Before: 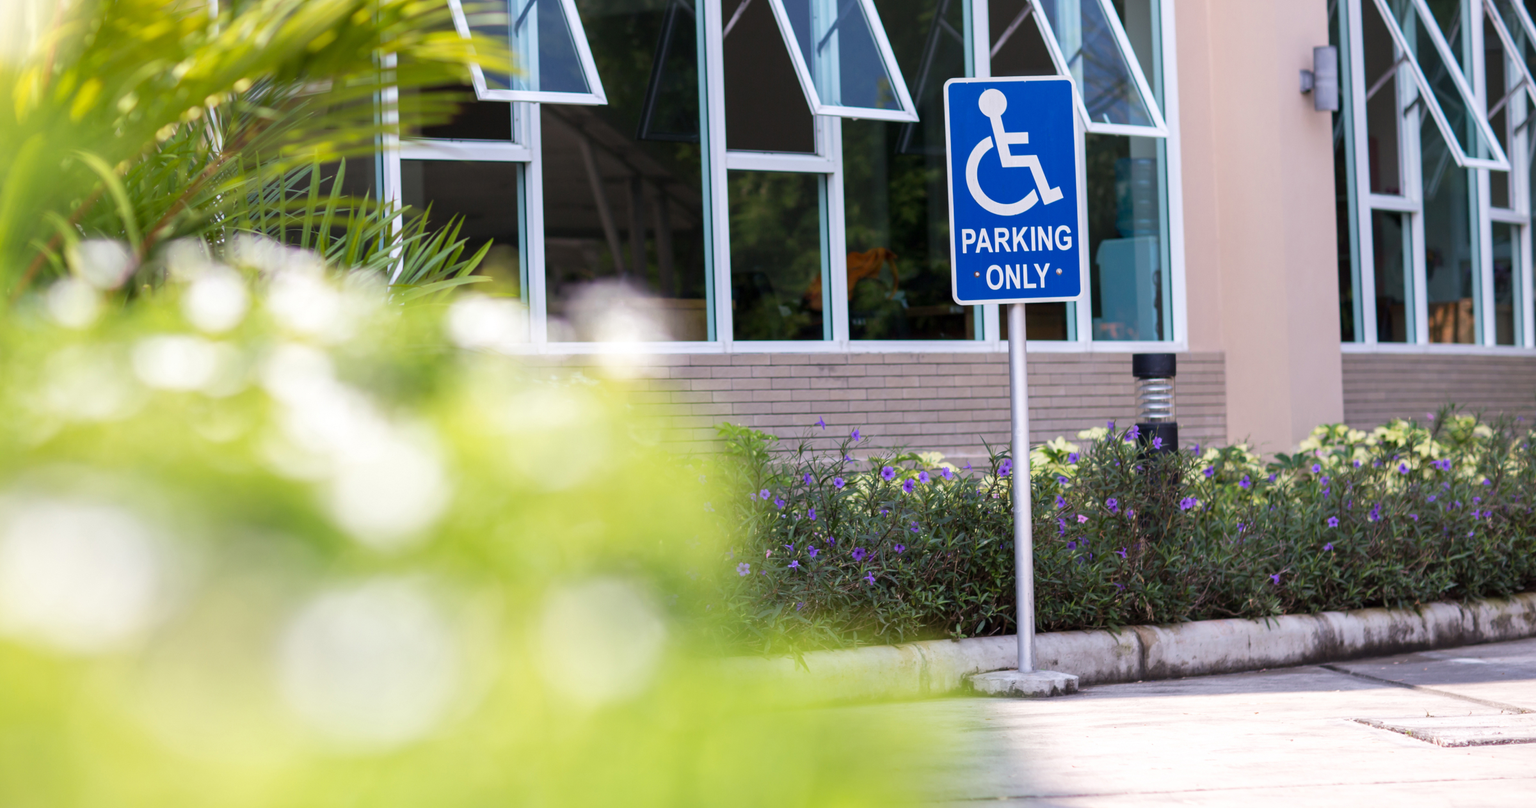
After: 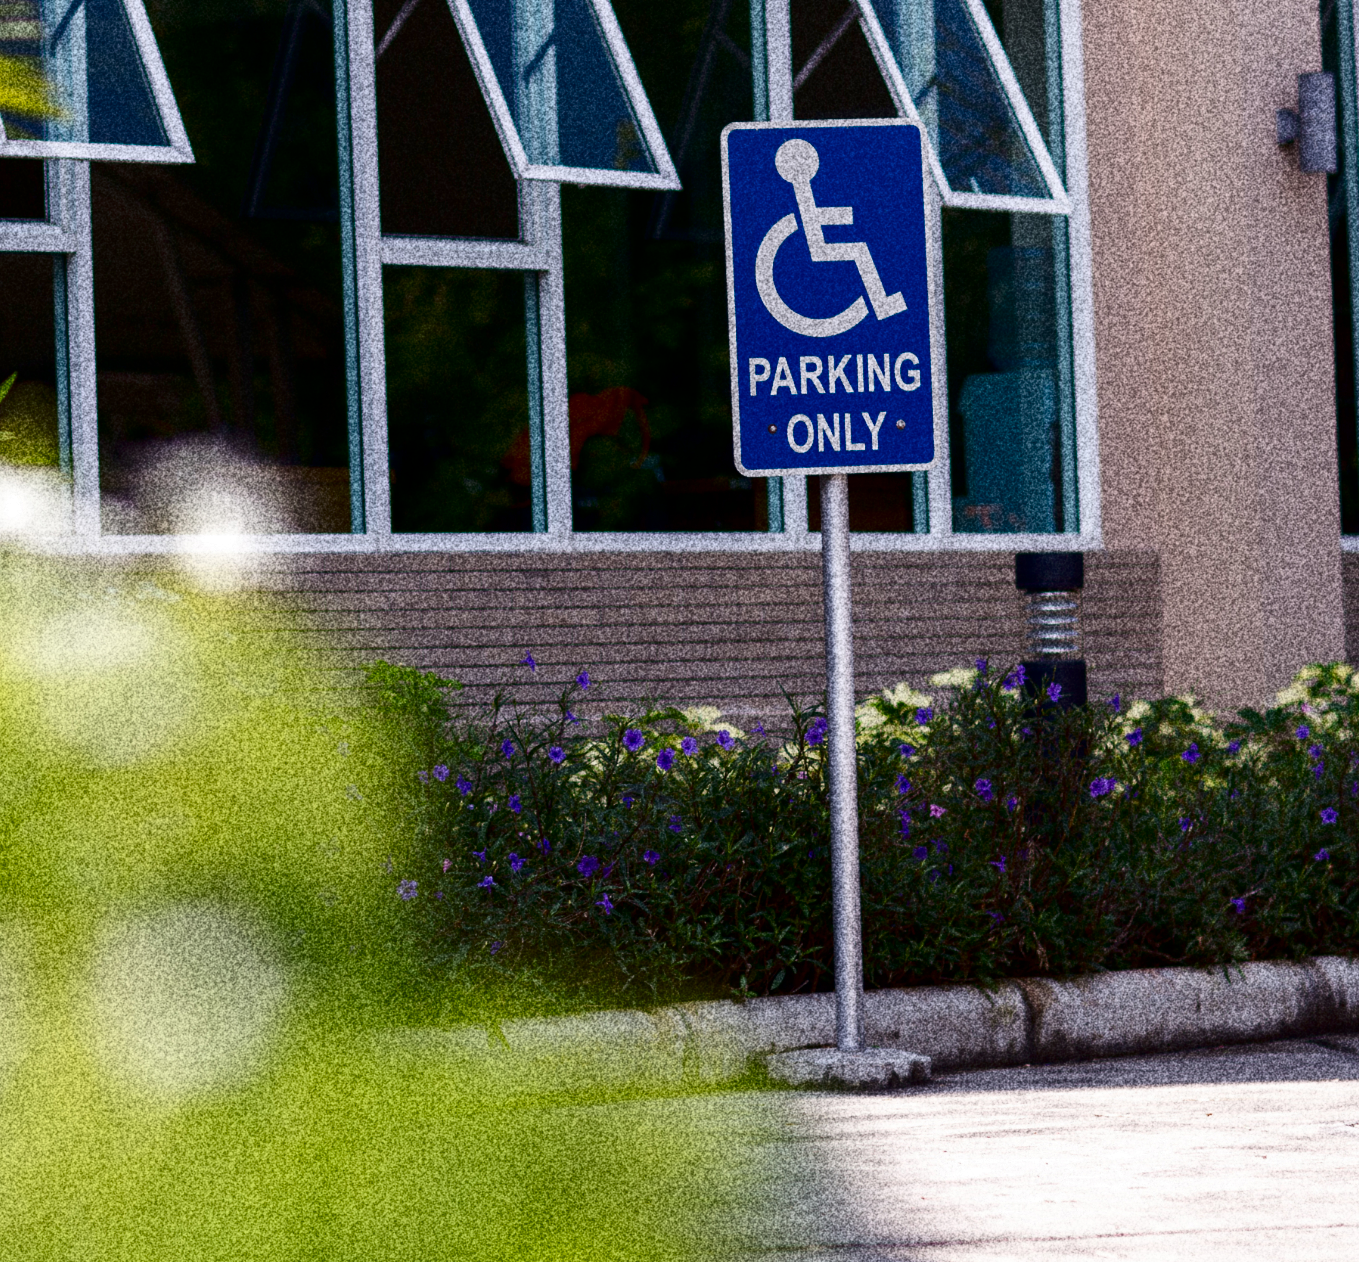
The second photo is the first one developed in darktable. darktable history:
contrast brightness saturation: brightness -0.52
crop: left 31.458%, top 0%, right 11.876%
grain: coarseness 30.02 ISO, strength 100%
